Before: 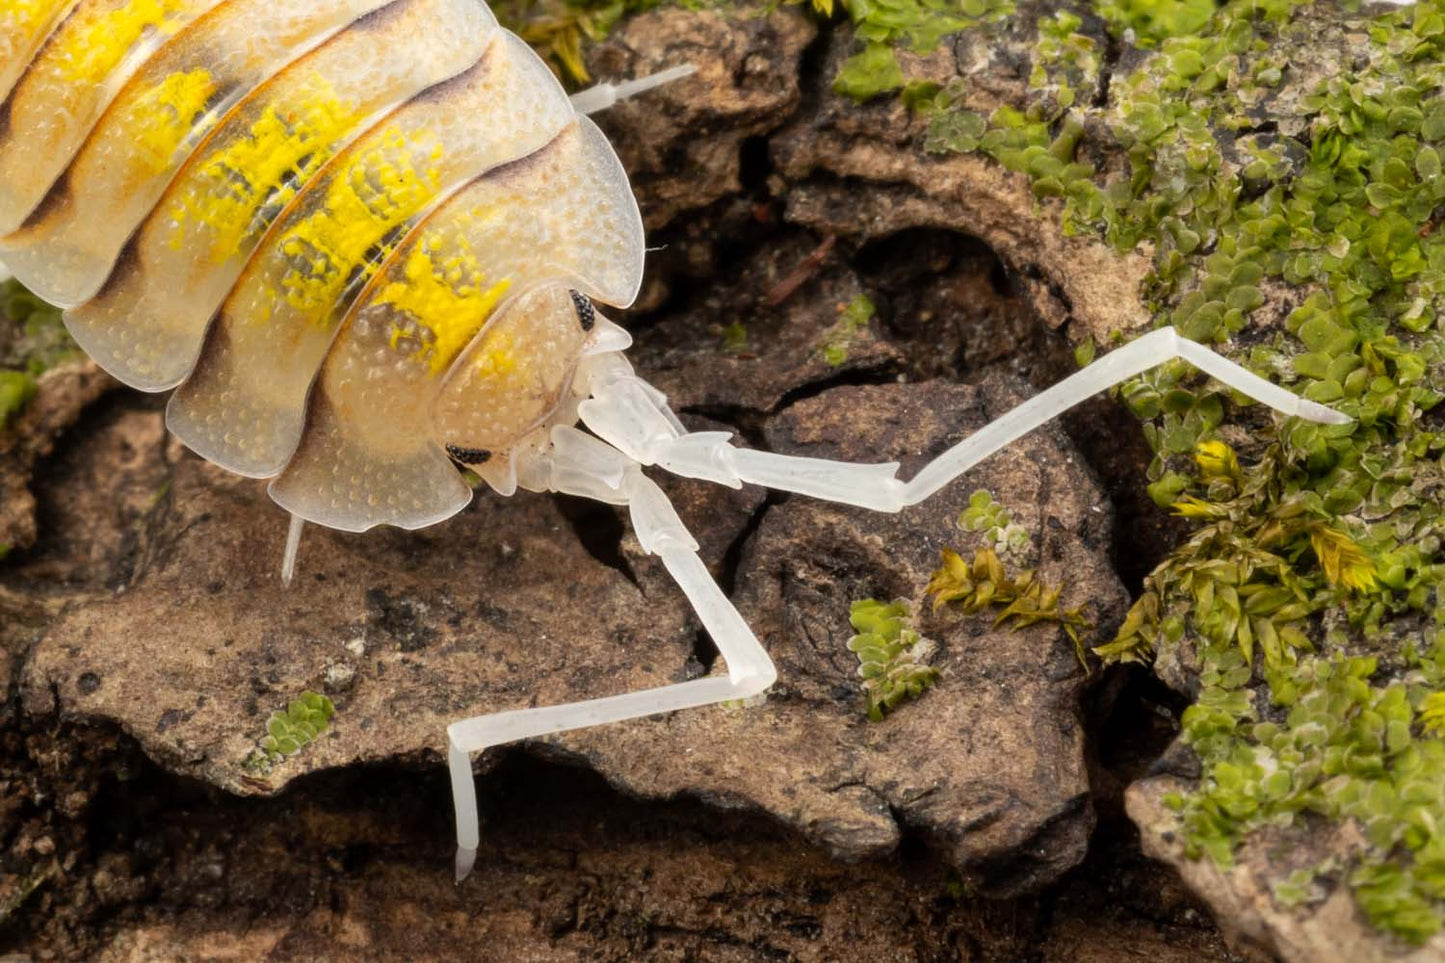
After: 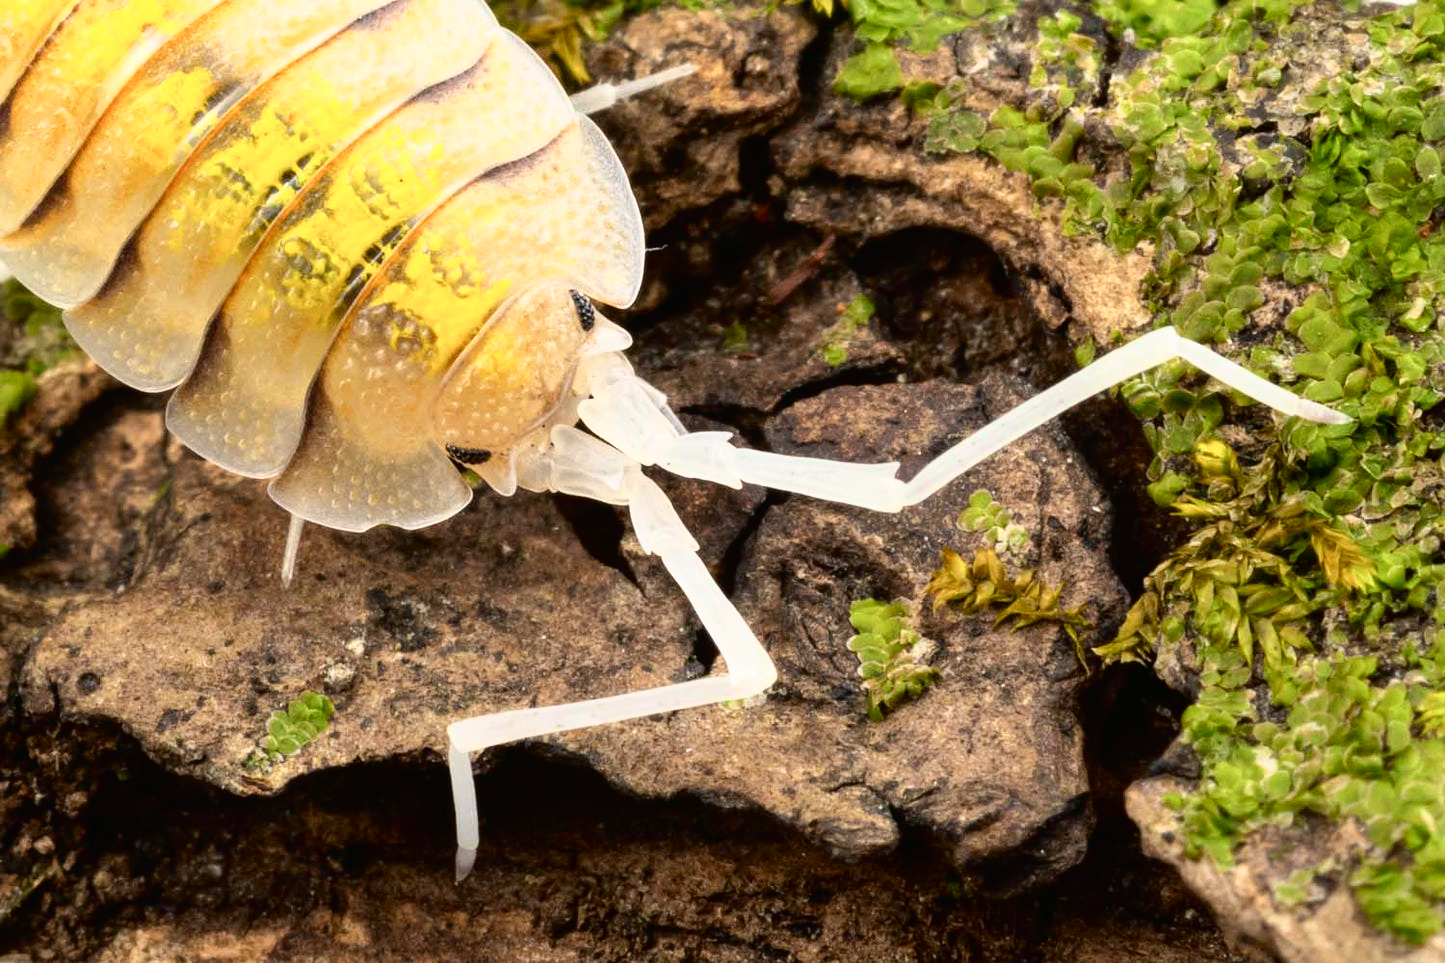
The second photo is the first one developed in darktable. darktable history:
tone curve: curves: ch0 [(0, 0.012) (0.031, 0.02) (0.12, 0.083) (0.198, 0.18) (0.261, 0.267) (0.415, 0.464) (0.525, 0.615) (0.67, 0.782) (0.777, 0.915) (0.915, 0.983) (0.999, 0.996)]; ch1 [(0, 0) (0.23, 0.209) (0.343, 0.331) (0.469, 0.443) (0.502, 0.502) (0.527, 0.534) (0.55, 0.561) (0.632, 0.663) (0.735, 0.754) (1, 1)]; ch2 [(0, 0) (0.249, 0.216) (0.352, 0.348) (0.424, 0.442) (0.476, 0.482) (0.499, 0.502) (0.517, 0.516) (0.532, 0.544) (0.558, 0.574) (0.596, 0.626) (0.726, 0.751) (0.82, 0.796) (0.998, 0.928)], color space Lab, independent channels, preserve colors none
